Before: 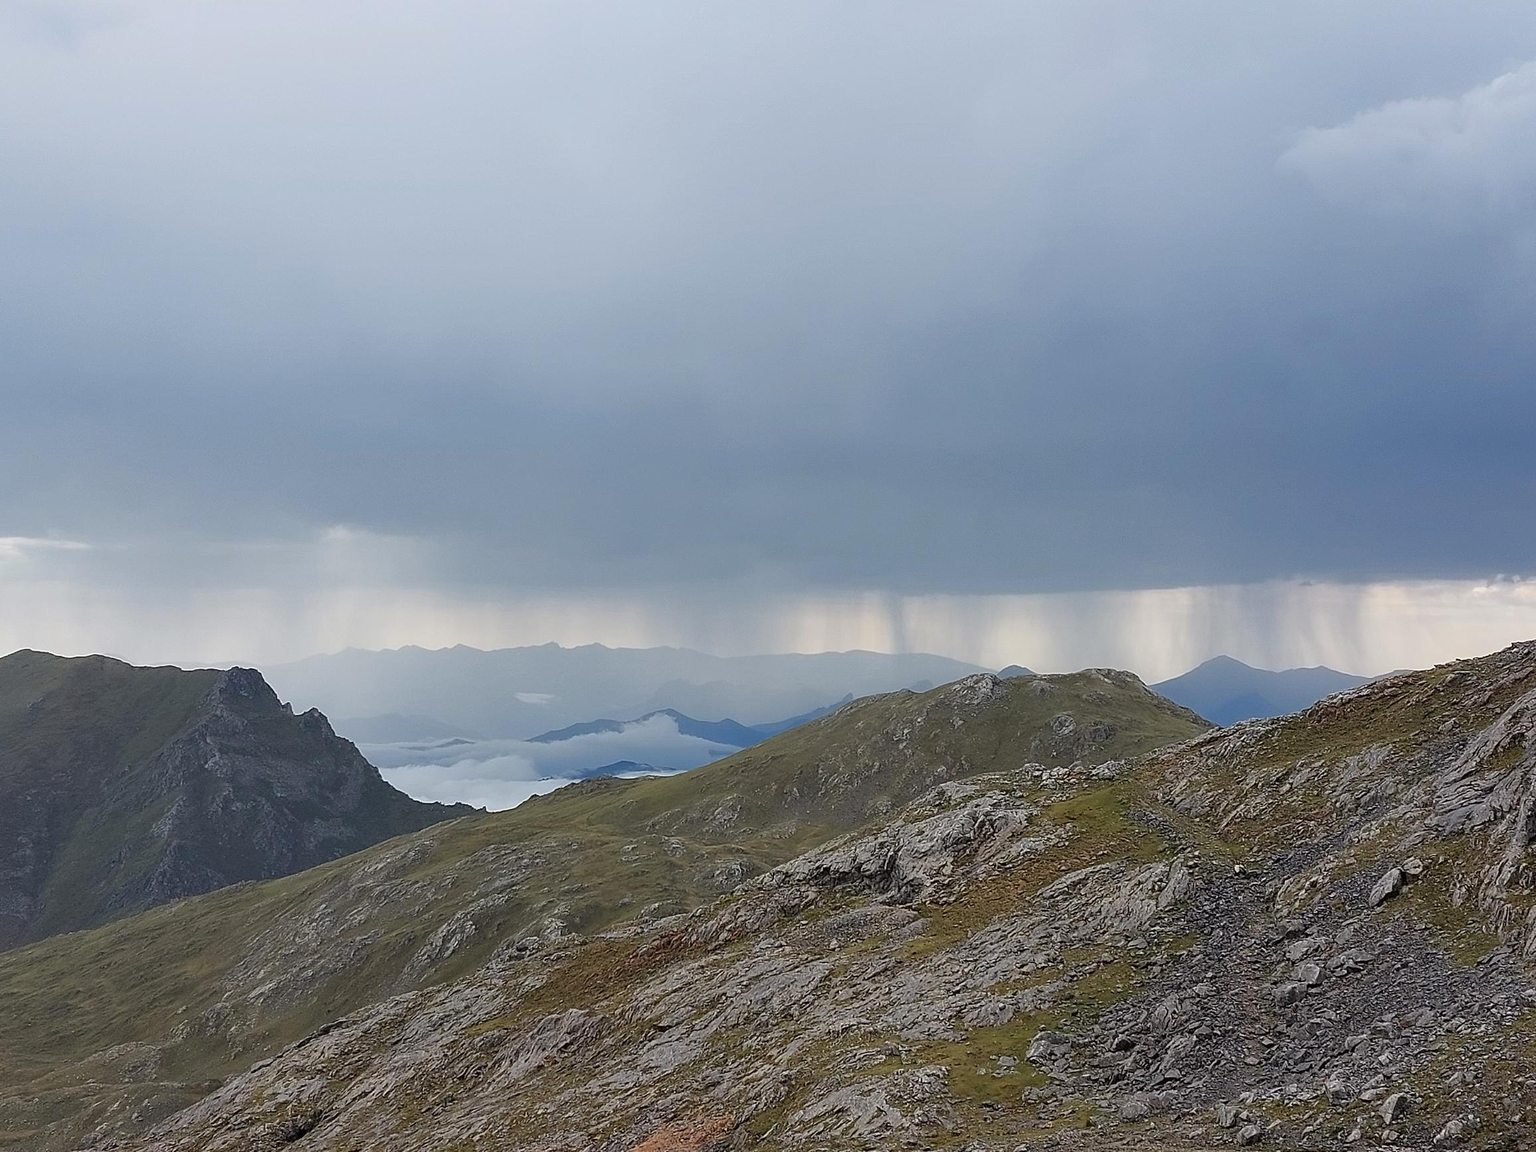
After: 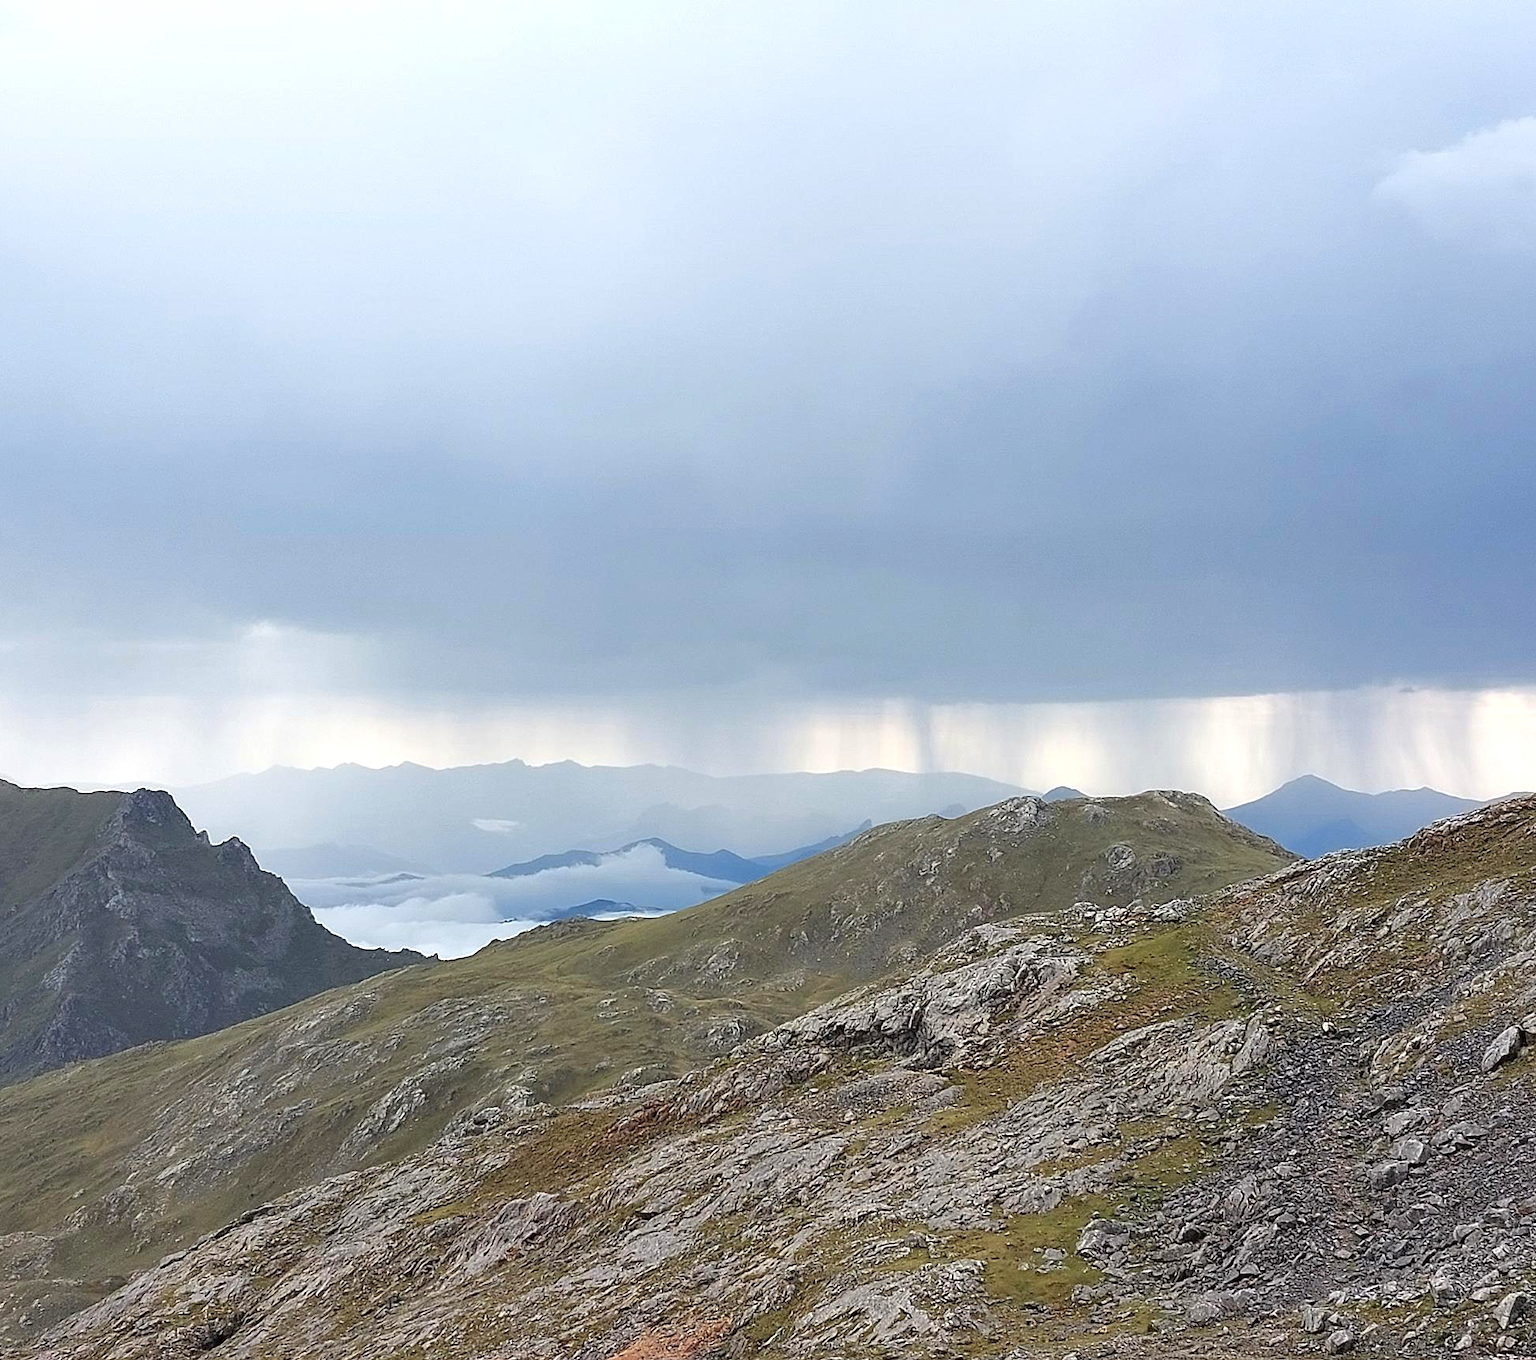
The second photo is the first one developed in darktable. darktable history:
exposure: black level correction 0, exposure 0.698 EV, compensate highlight preservation false
crop: left 7.557%, right 7.828%
